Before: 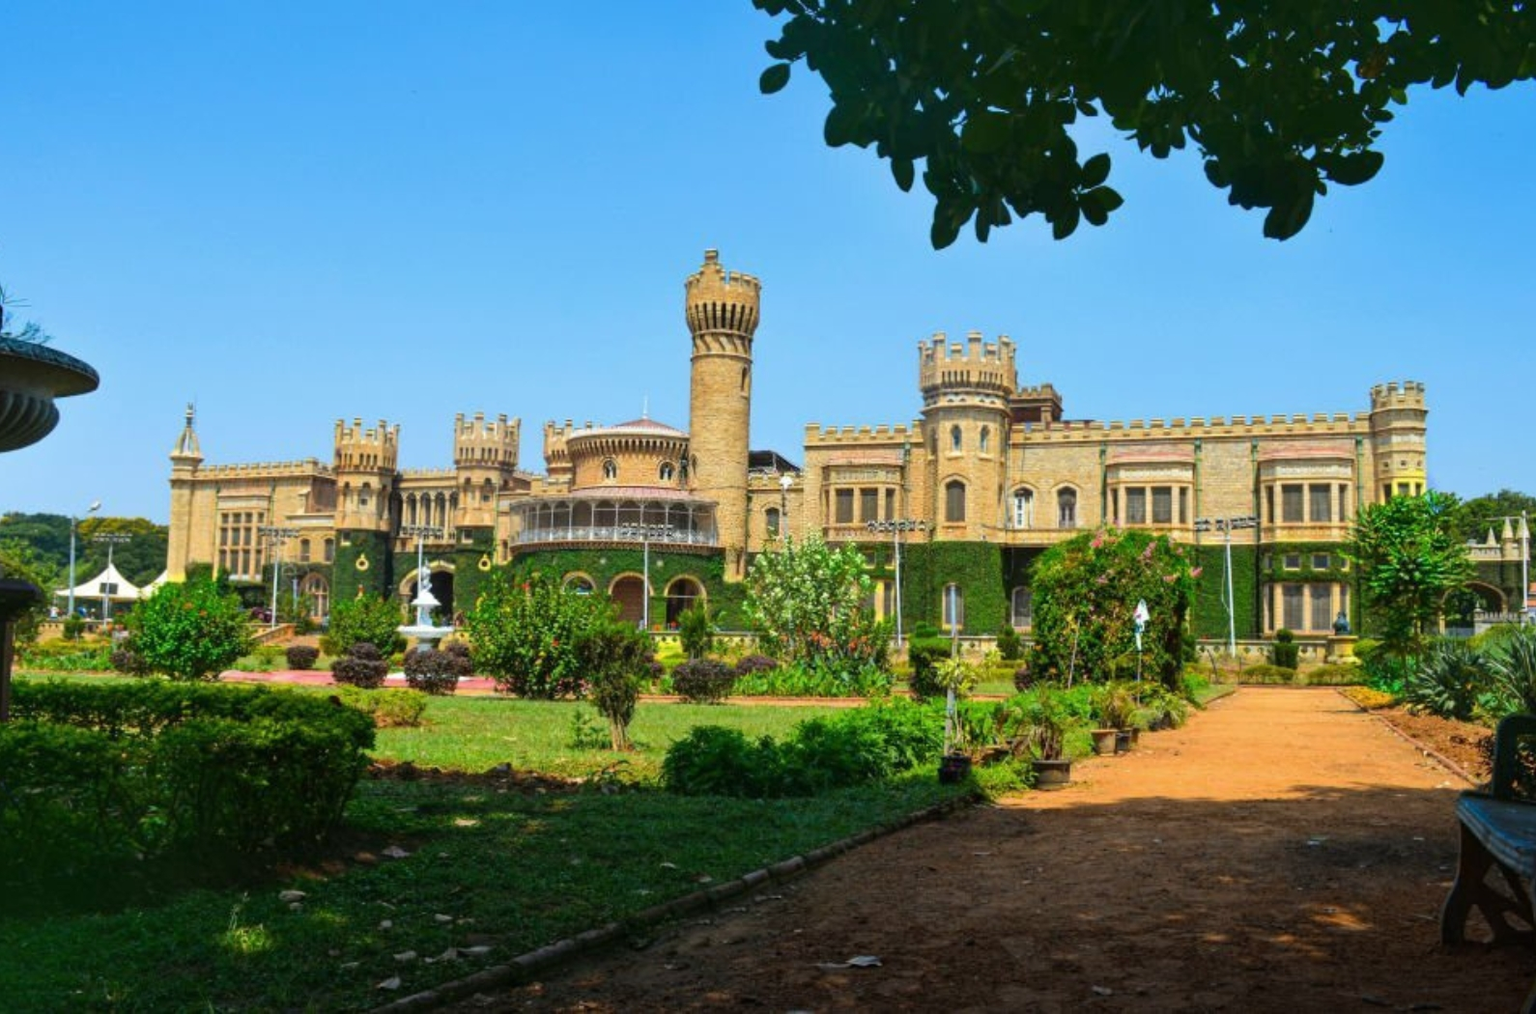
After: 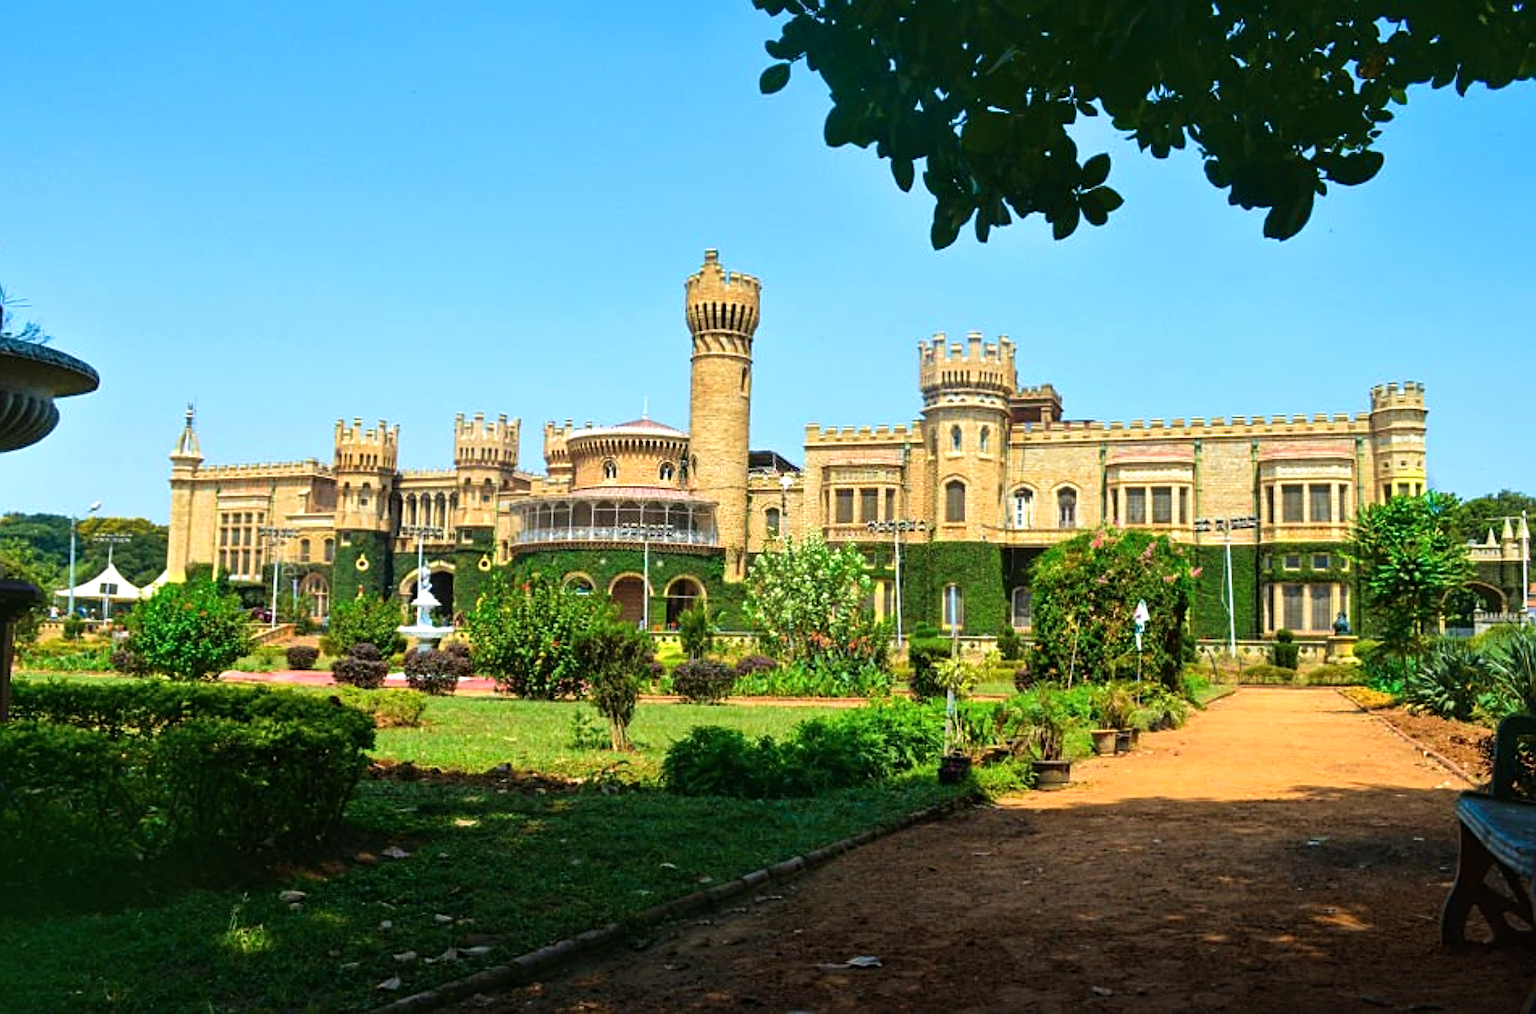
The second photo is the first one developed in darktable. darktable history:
sharpen: on, module defaults
base curve: preserve colors none
velvia: on, module defaults
tone equalizer: -8 EV -0.428 EV, -7 EV -0.383 EV, -6 EV -0.312 EV, -5 EV -0.248 EV, -3 EV 0.211 EV, -2 EV 0.362 EV, -1 EV 0.395 EV, +0 EV 0.393 EV
